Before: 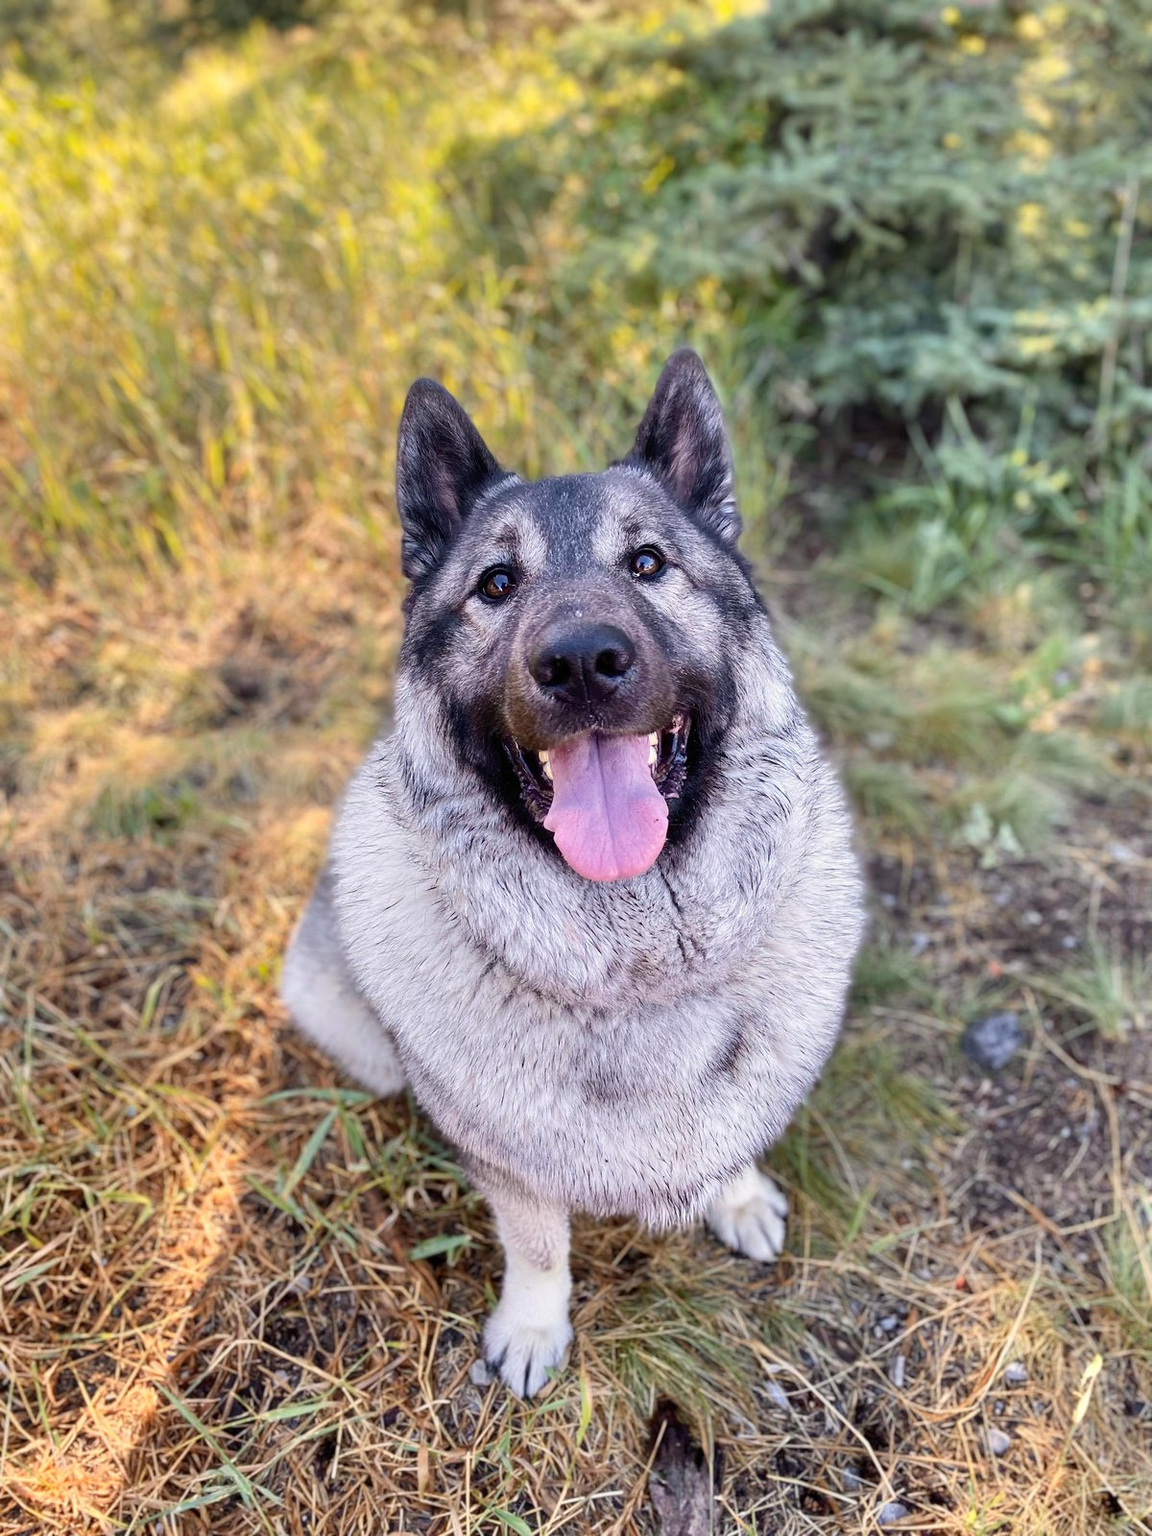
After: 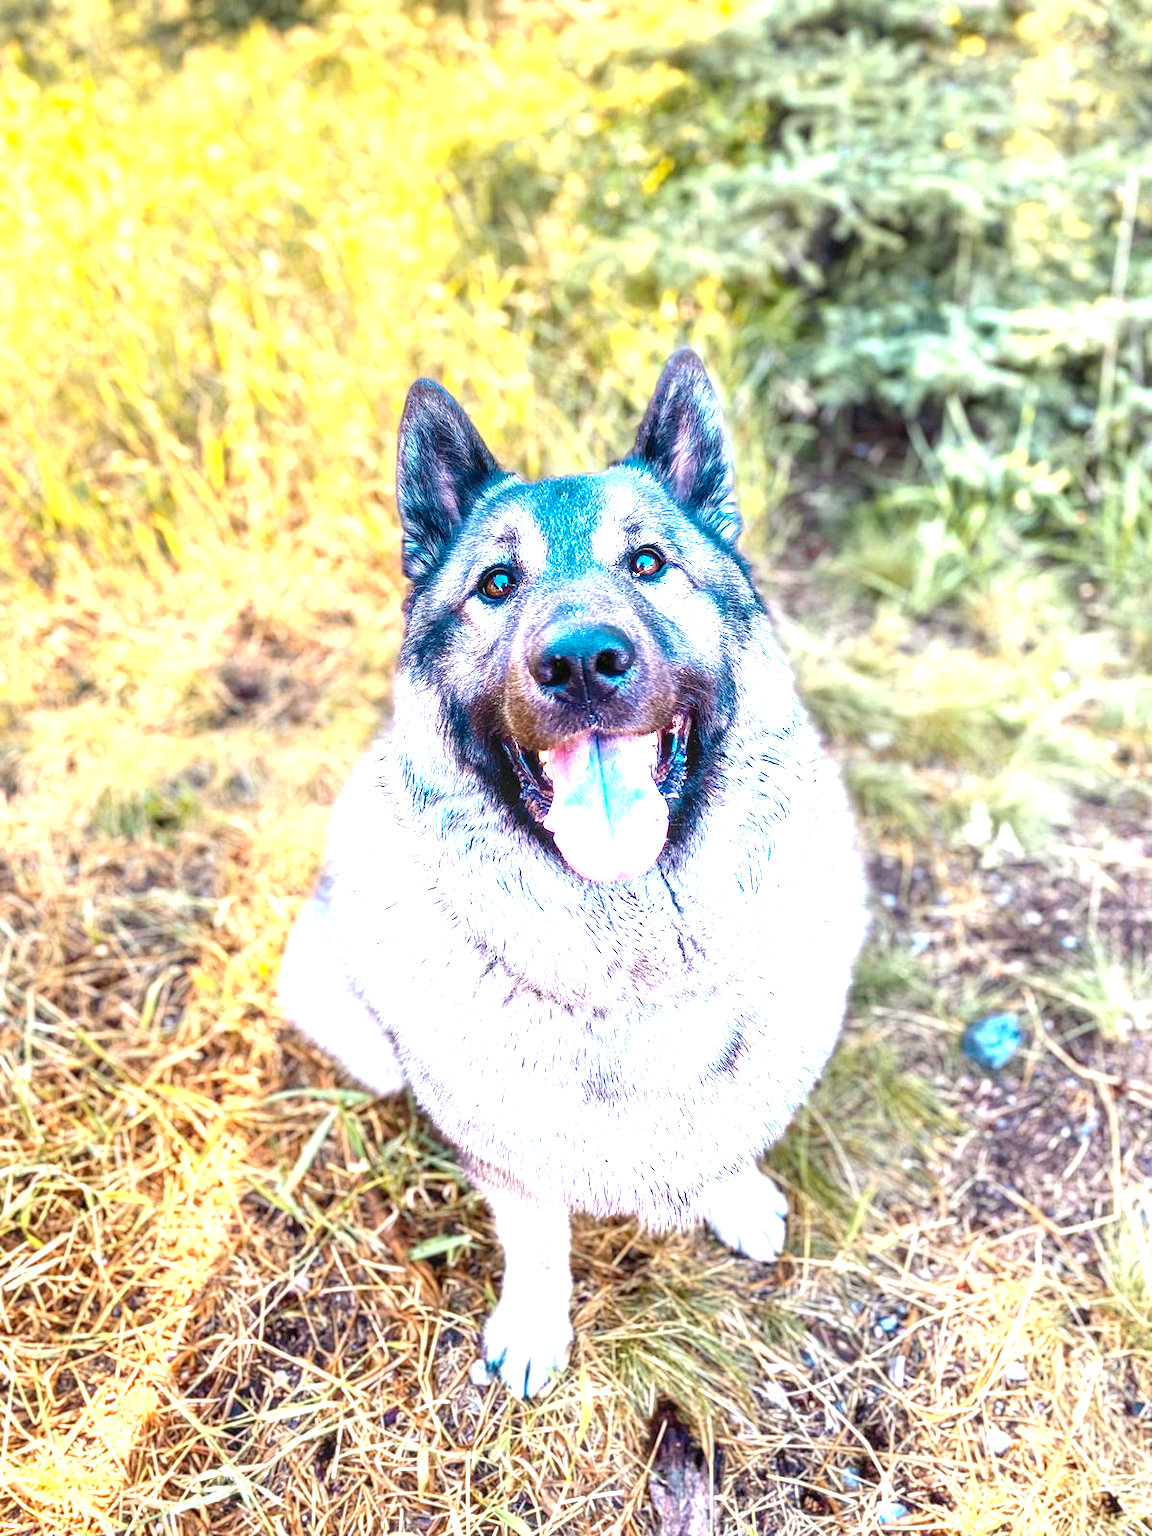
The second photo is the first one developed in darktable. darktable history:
exposure: black level correction 0, exposure 1.45 EV, compensate exposure bias true, compensate highlight preservation false
color zones: curves: ch0 [(0.254, 0.492) (0.724, 0.62)]; ch1 [(0.25, 0.528) (0.719, 0.796)]; ch2 [(0, 0.472) (0.25, 0.5) (0.73, 0.184)]
local contrast: on, module defaults
